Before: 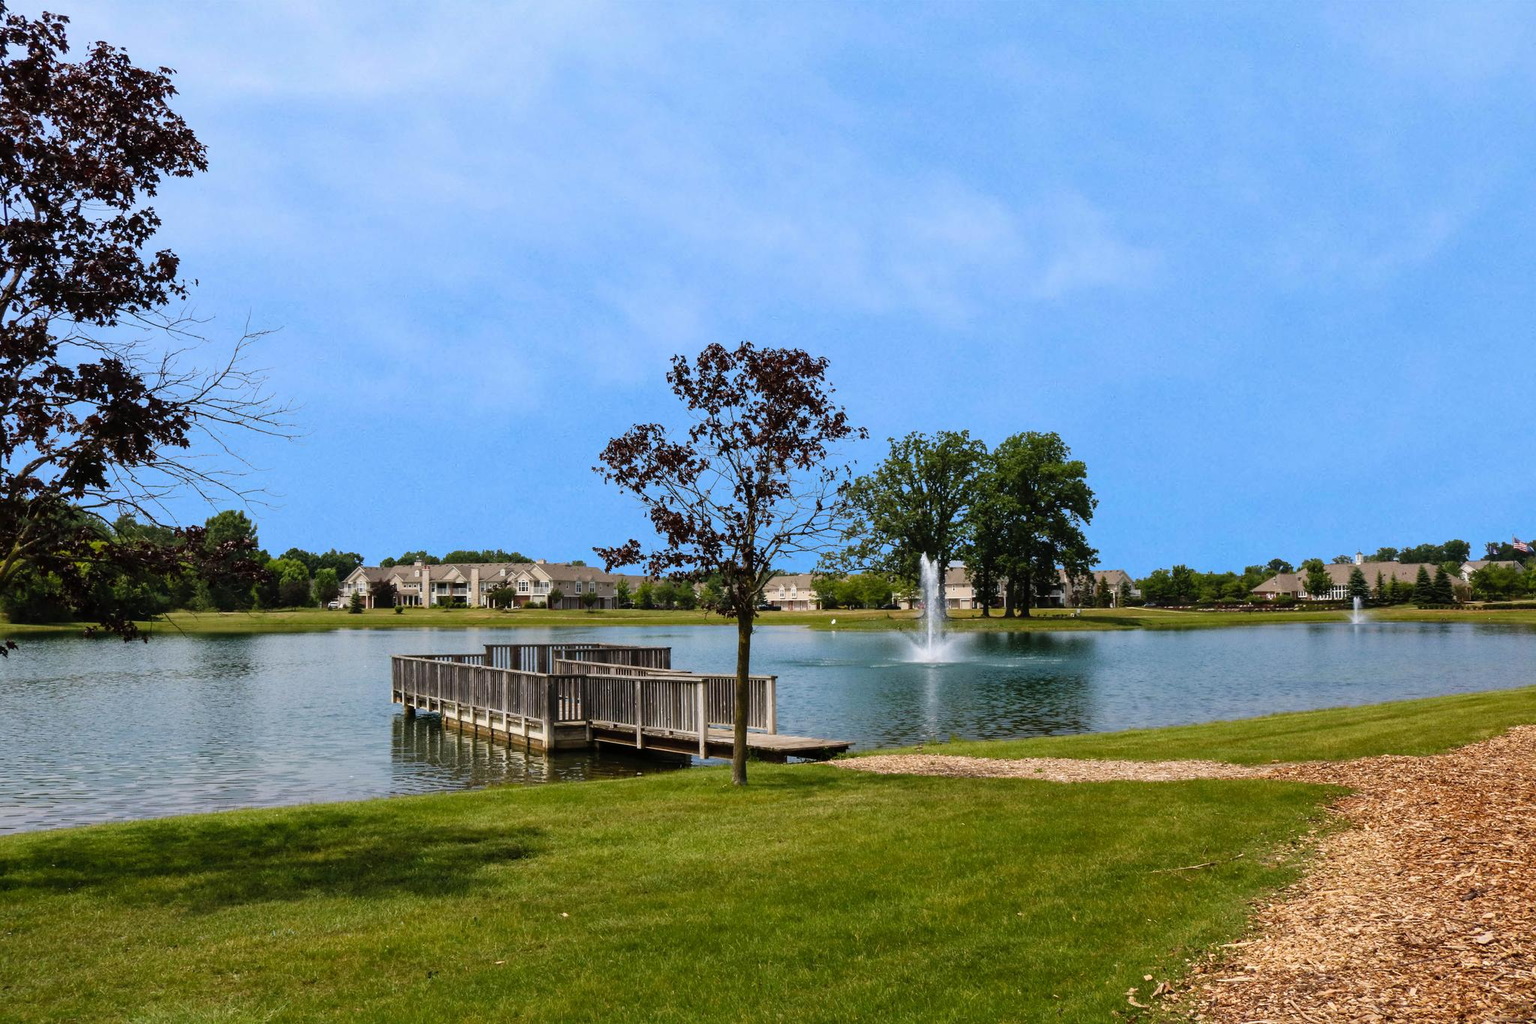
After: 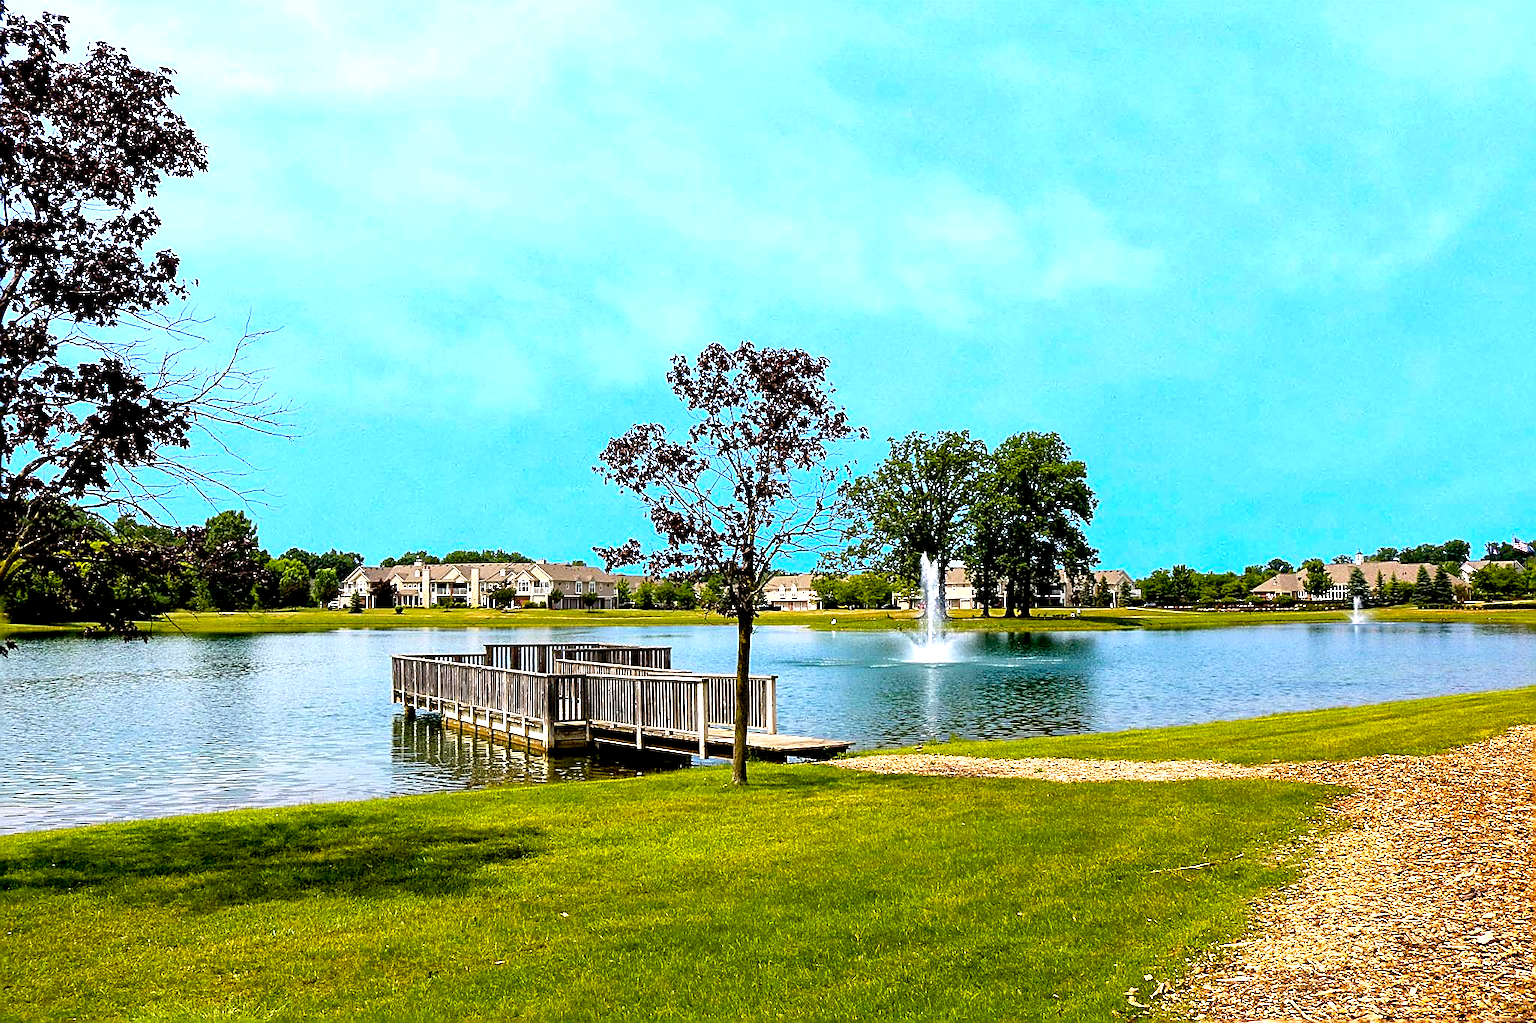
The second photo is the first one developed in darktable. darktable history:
color balance rgb: perceptual saturation grading › global saturation 25.727%, global vibrance 20%
sharpen: radius 1.637, amount 1.283
exposure: black level correction 0.01, exposure 1 EV, compensate exposure bias true, compensate highlight preservation false
